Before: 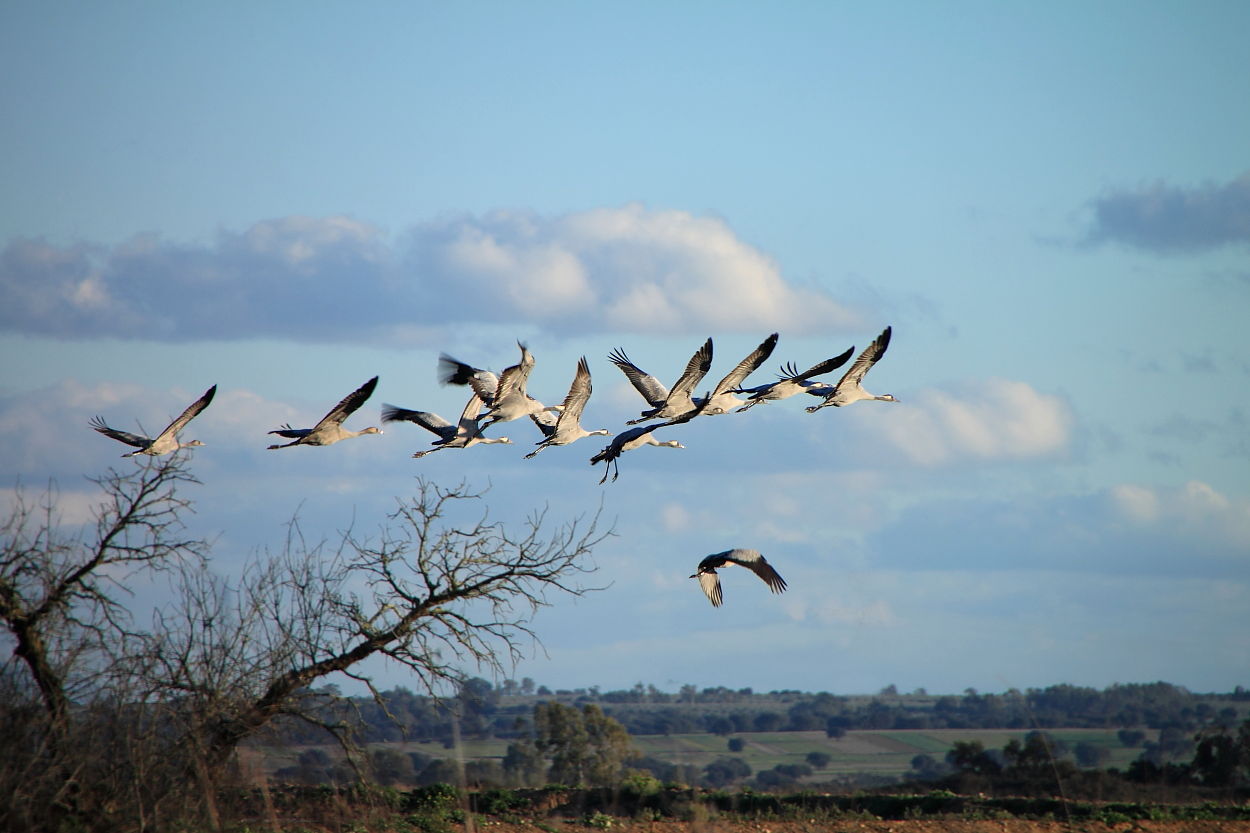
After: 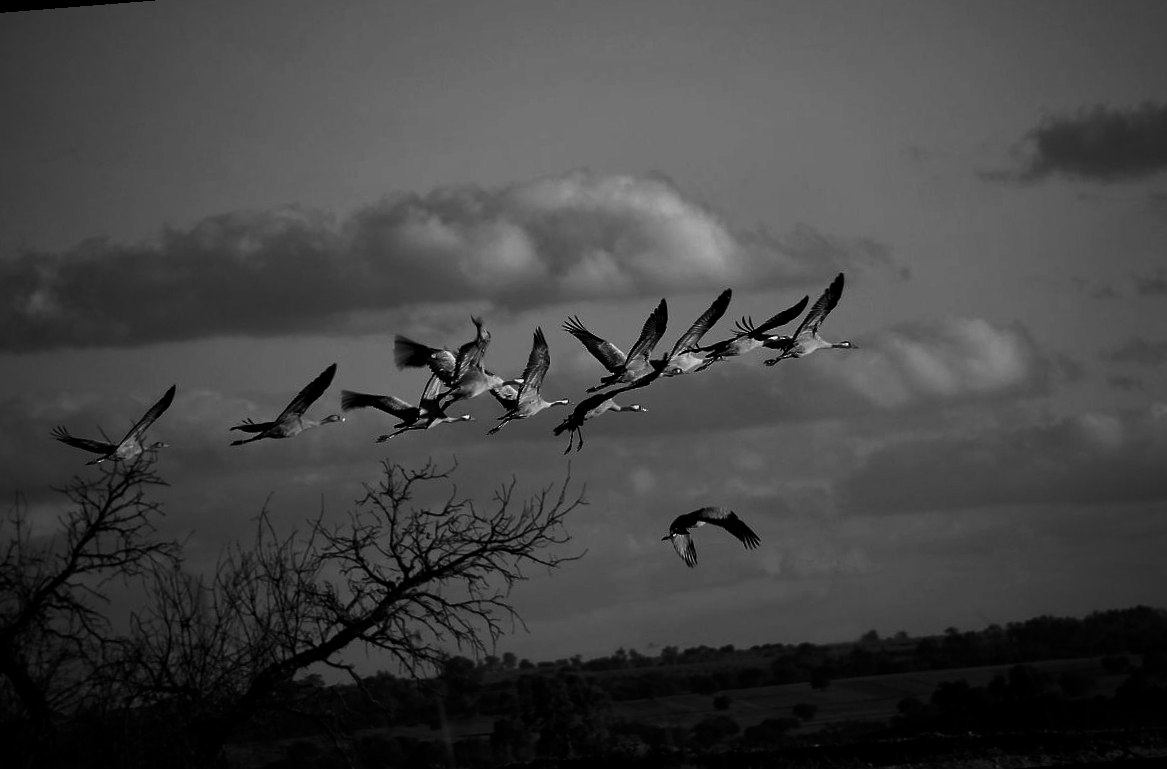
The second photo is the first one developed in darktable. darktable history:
contrast brightness saturation: contrast 0.02, brightness -1, saturation -1
rotate and perspective: rotation -4.57°, crop left 0.054, crop right 0.944, crop top 0.087, crop bottom 0.914
